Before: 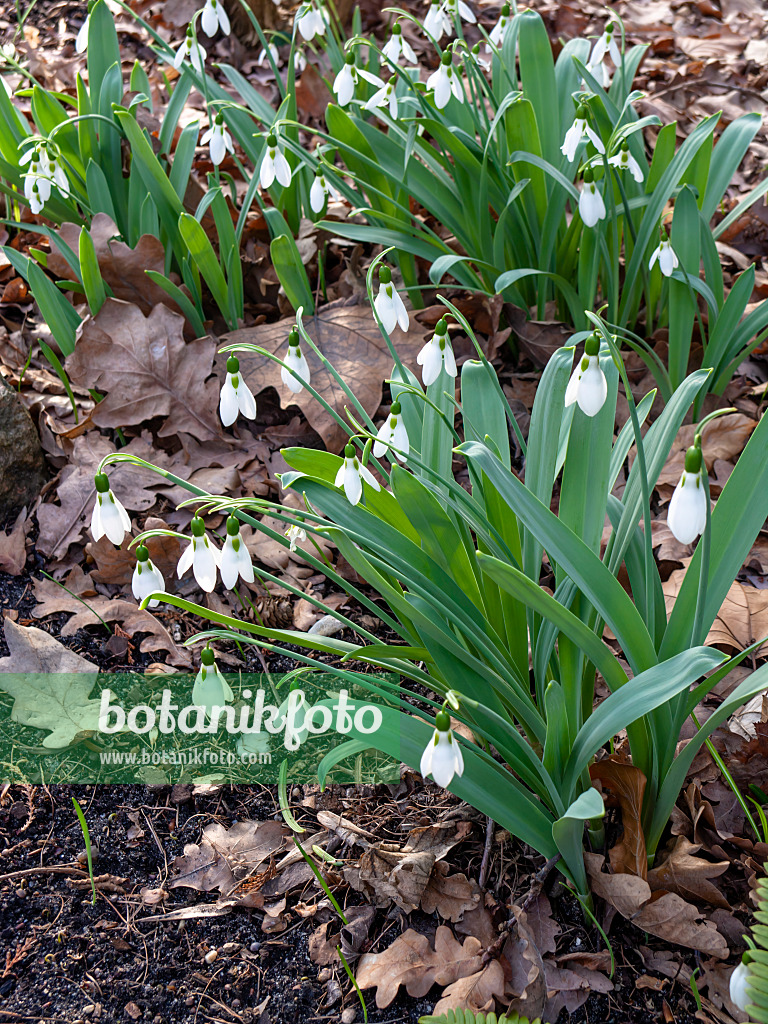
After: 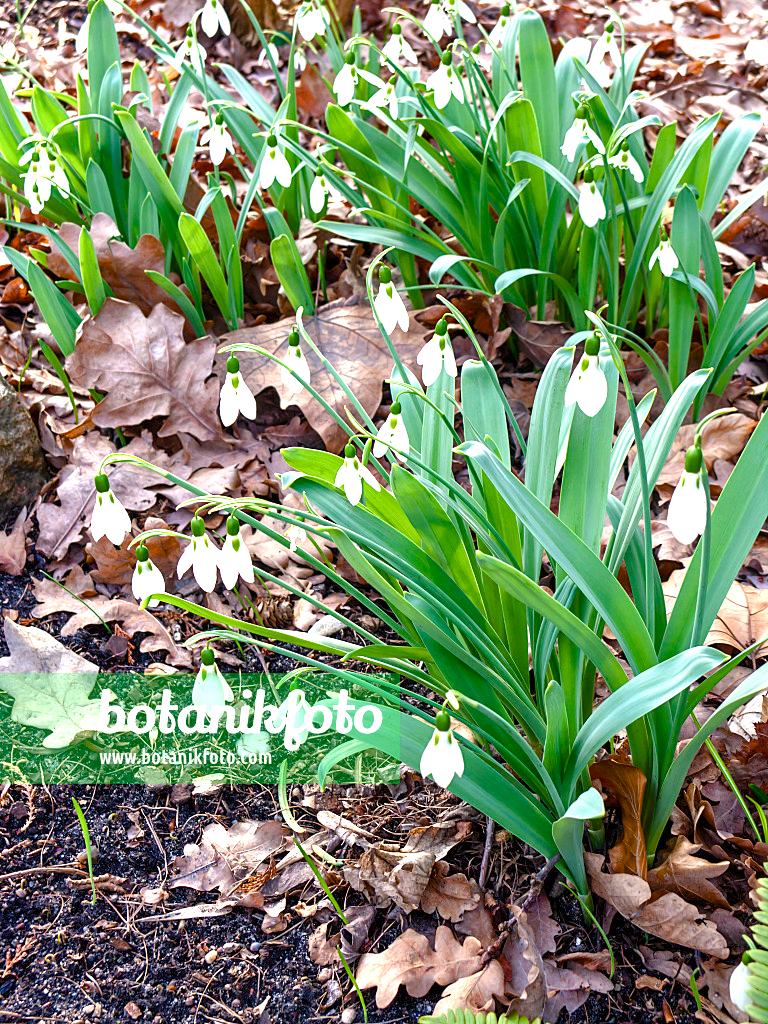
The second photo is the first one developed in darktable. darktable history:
local contrast: mode bilateral grid, contrast 20, coarseness 50, detail 120%, midtone range 0.2
color balance rgb: perceptual saturation grading › global saturation 20%, perceptual saturation grading › highlights -25%, perceptual saturation grading › shadows 50%
rotate and perspective: automatic cropping original format, crop left 0, crop top 0
exposure: black level correction 0, exposure 1.1 EV, compensate highlight preservation false
